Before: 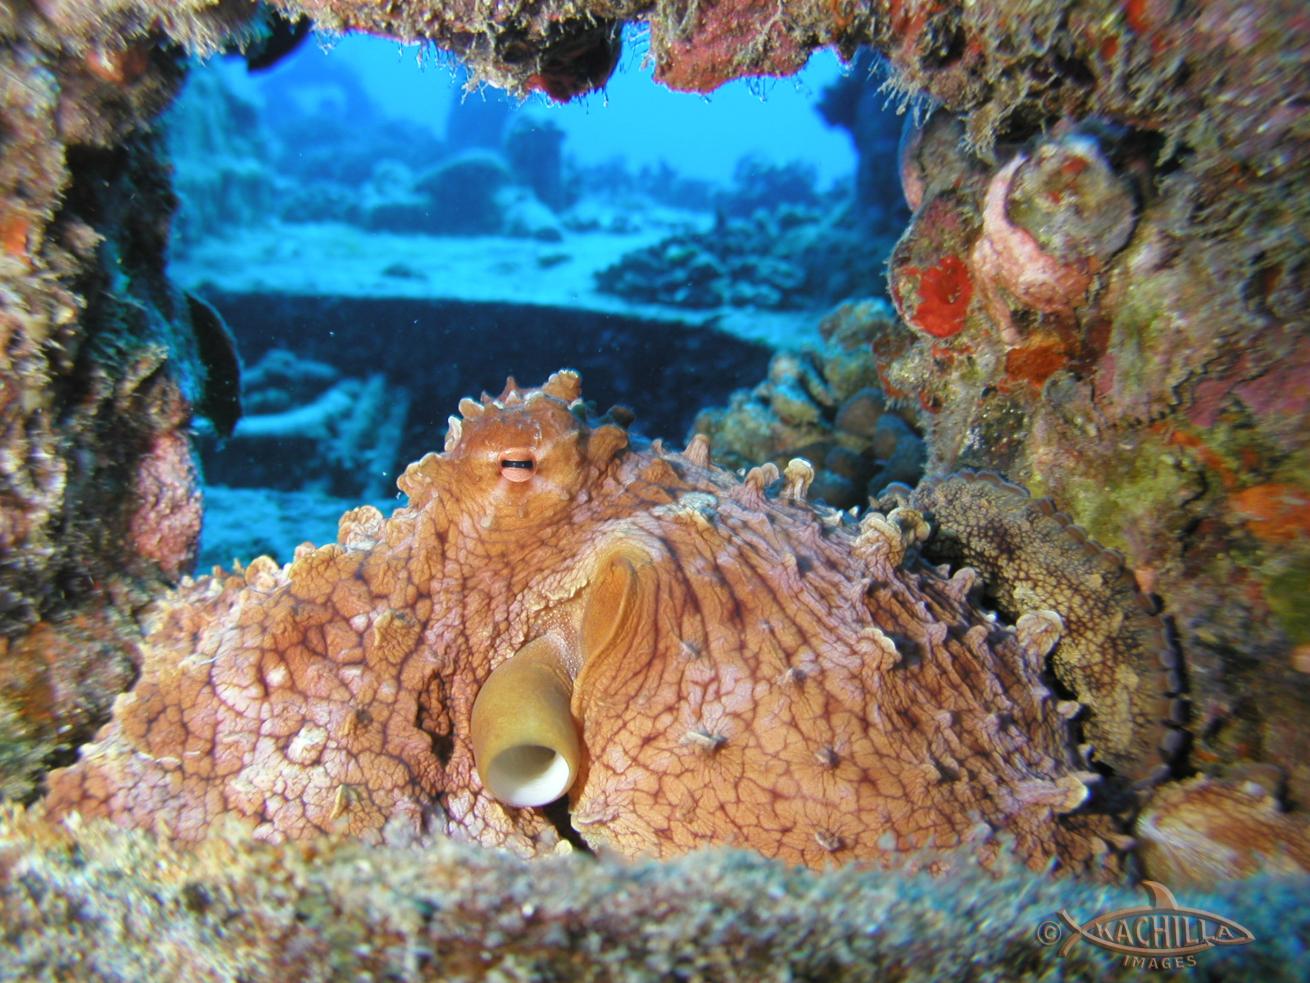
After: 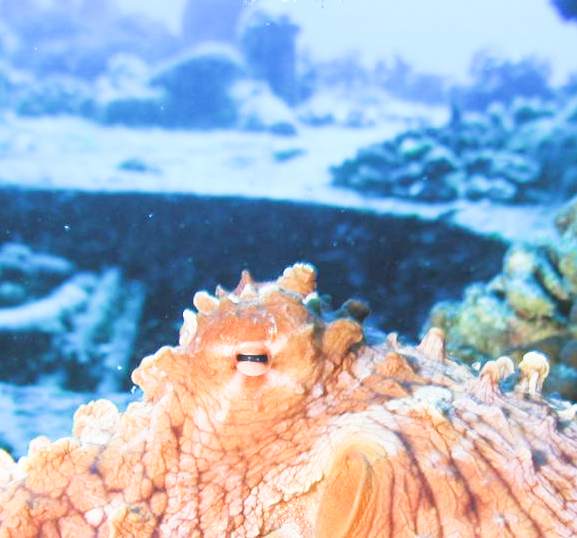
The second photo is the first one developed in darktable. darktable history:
sigmoid: contrast 1.22, skew 0.65
crop: left 20.248%, top 10.86%, right 35.675%, bottom 34.321%
exposure: black level correction 0, exposure 1.5 EV, compensate exposure bias true, compensate highlight preservation false
